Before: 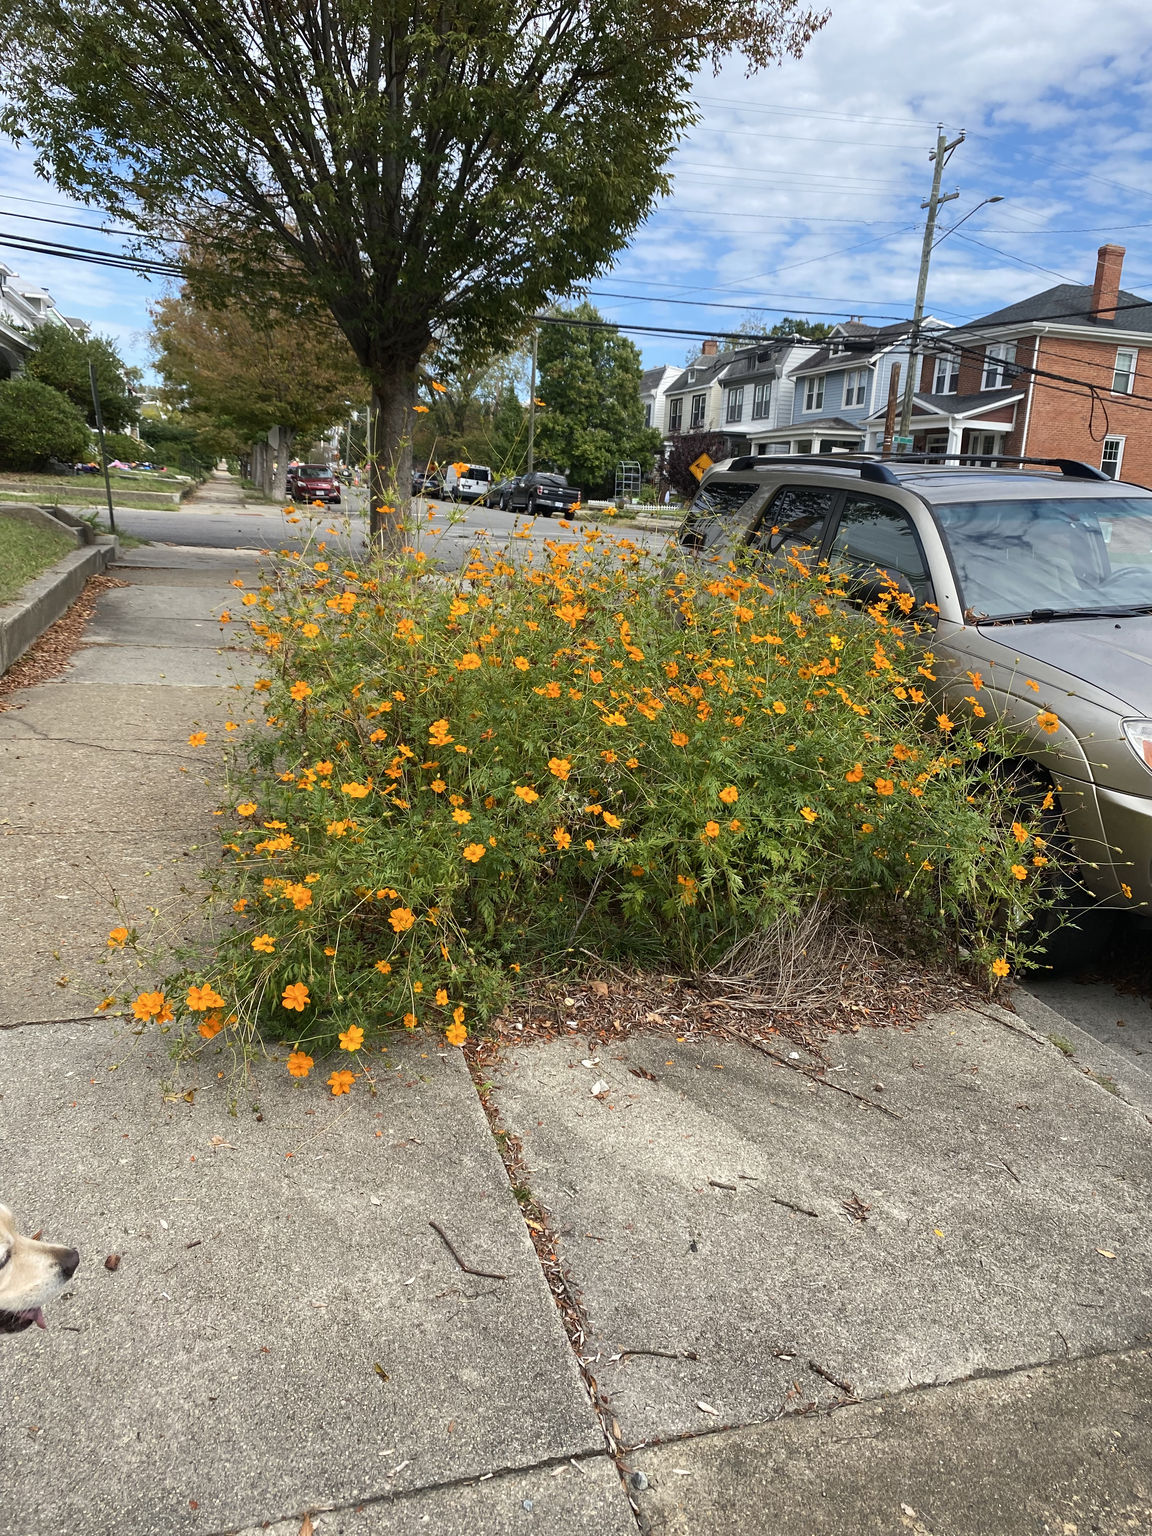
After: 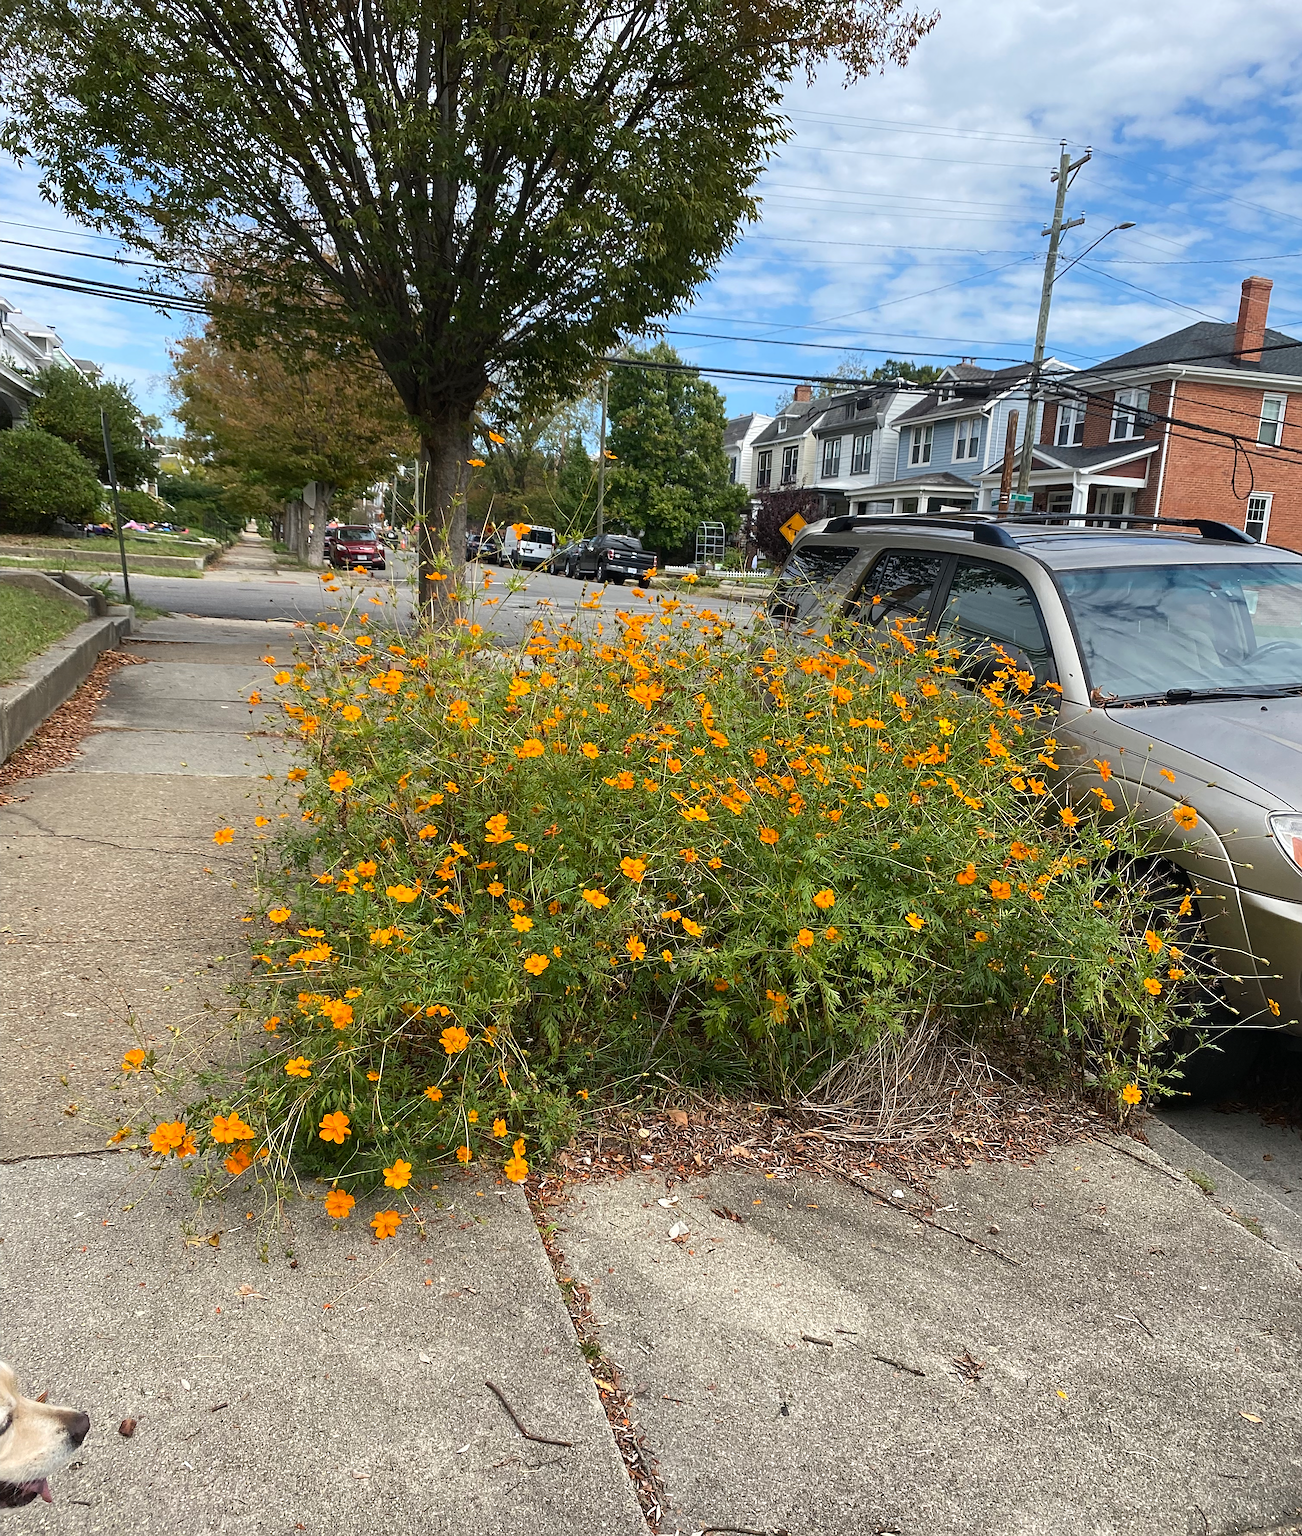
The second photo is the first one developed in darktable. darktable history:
crop and rotate: top 0%, bottom 11.557%
sharpen: on, module defaults
